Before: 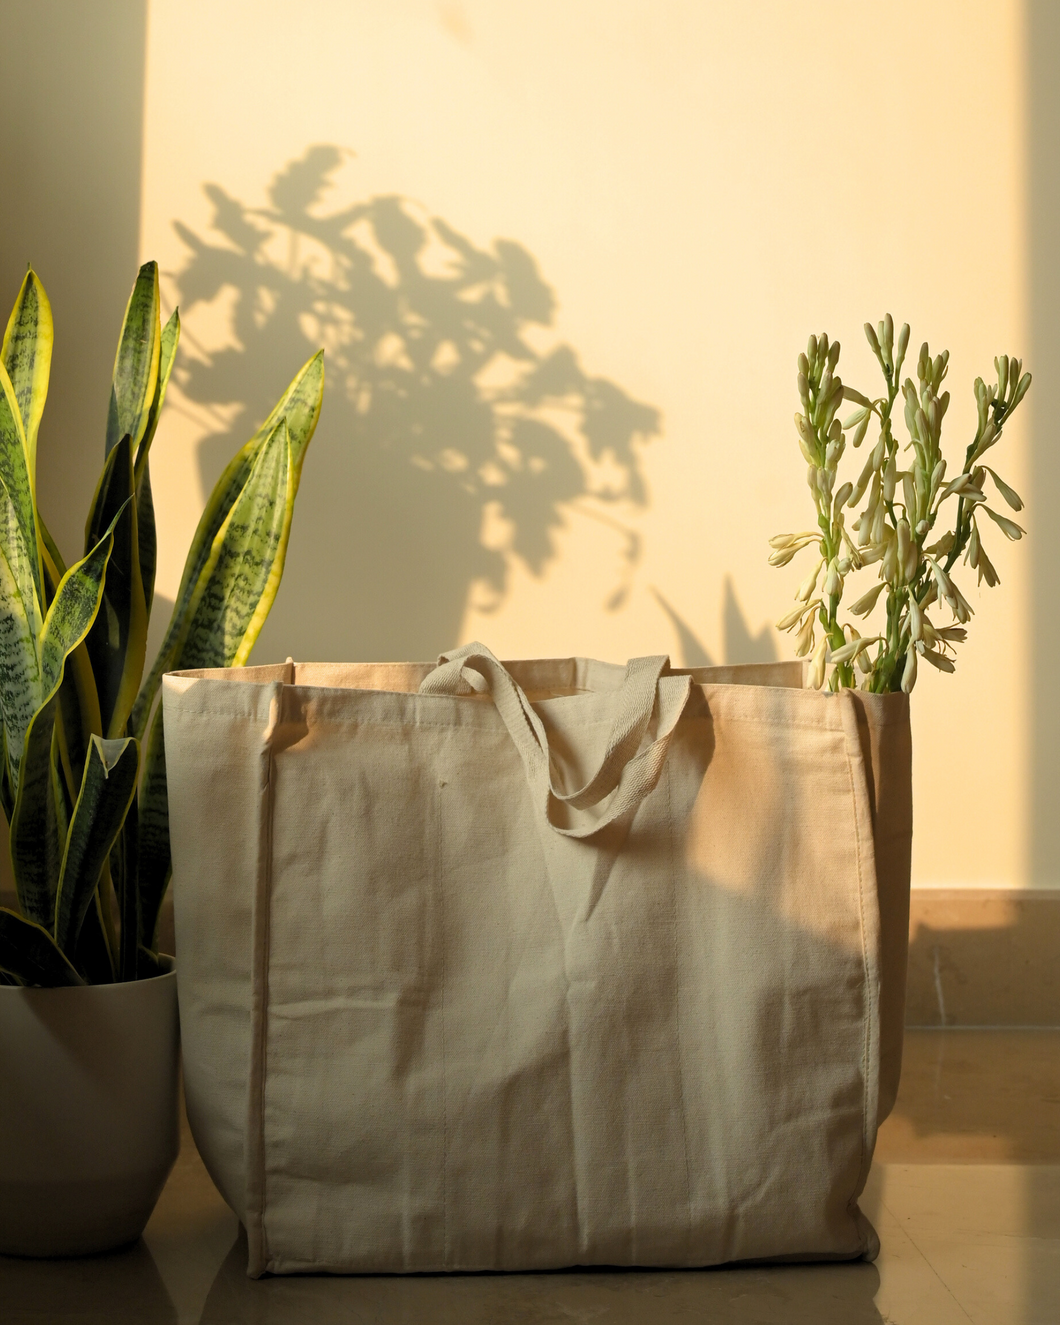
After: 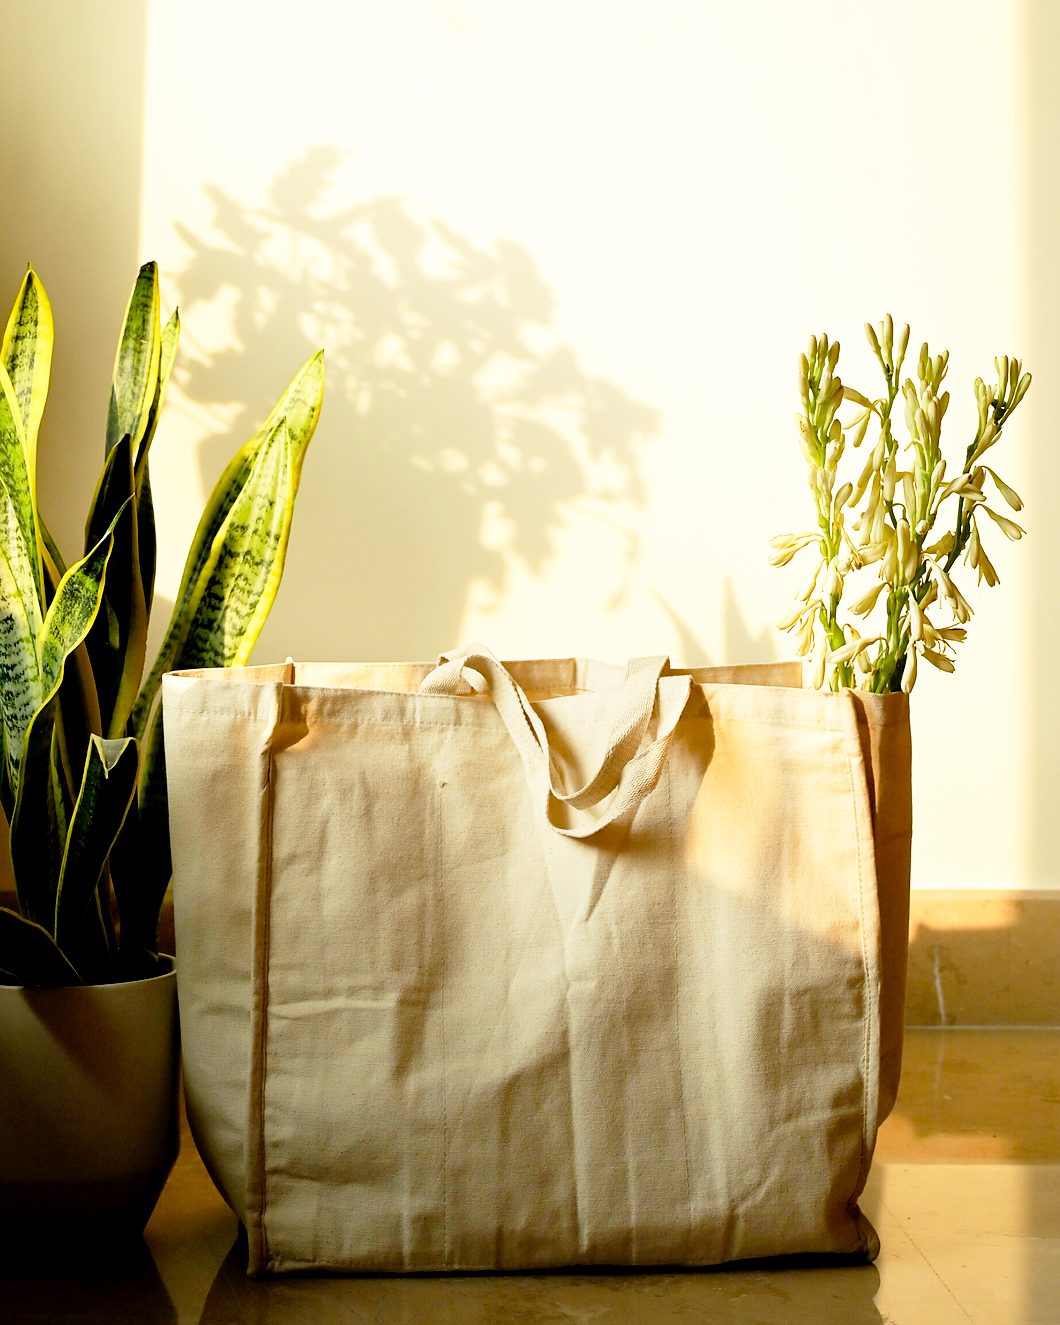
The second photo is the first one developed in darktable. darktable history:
sharpen: radius 1.559, amount 0.373, threshold 1.271
base curve: curves: ch0 [(0, 0) (0.012, 0.01) (0.073, 0.168) (0.31, 0.711) (0.645, 0.957) (1, 1)], preserve colors none
exposure: black level correction 0.01, exposure 0.014 EV, compensate highlight preservation false
